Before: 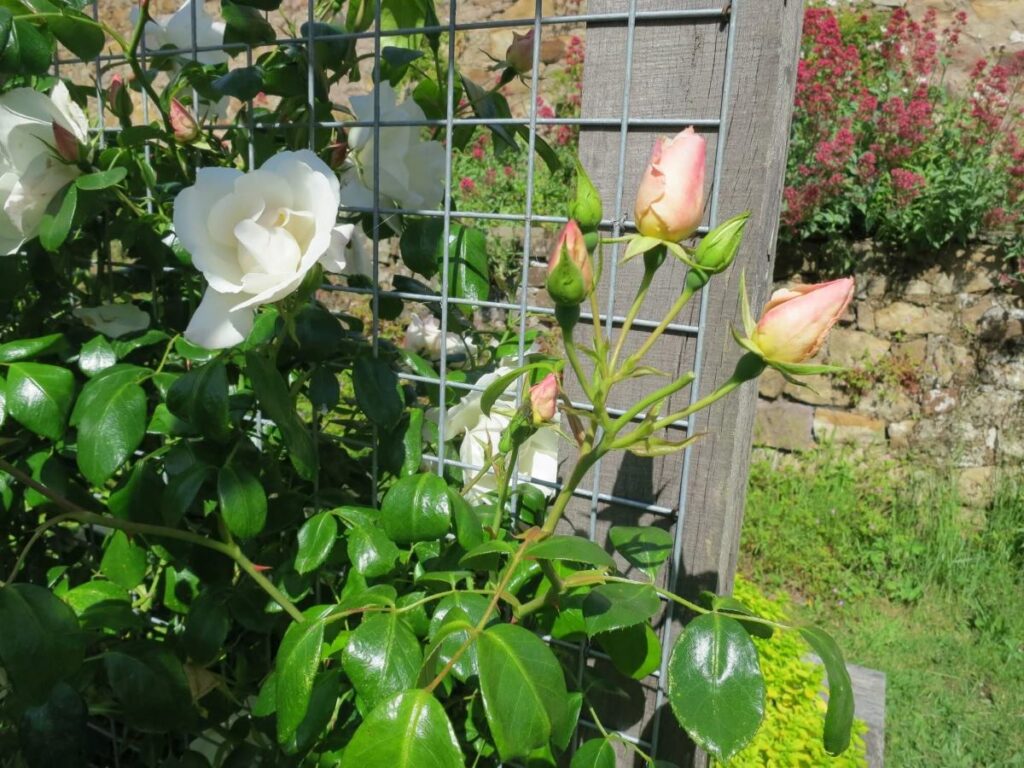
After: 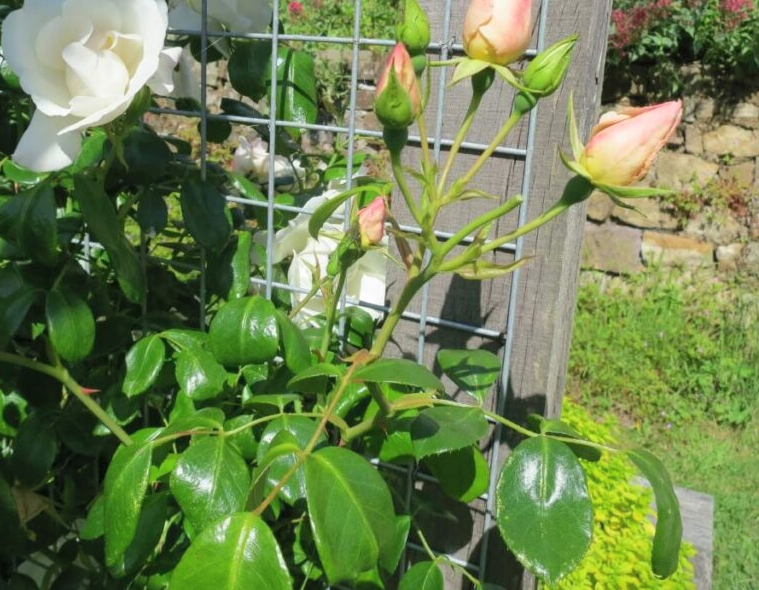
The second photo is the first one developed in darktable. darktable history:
contrast brightness saturation: contrast 0.049, brightness 0.056, saturation 0.01
crop: left 16.862%, top 23.121%, right 9.006%
